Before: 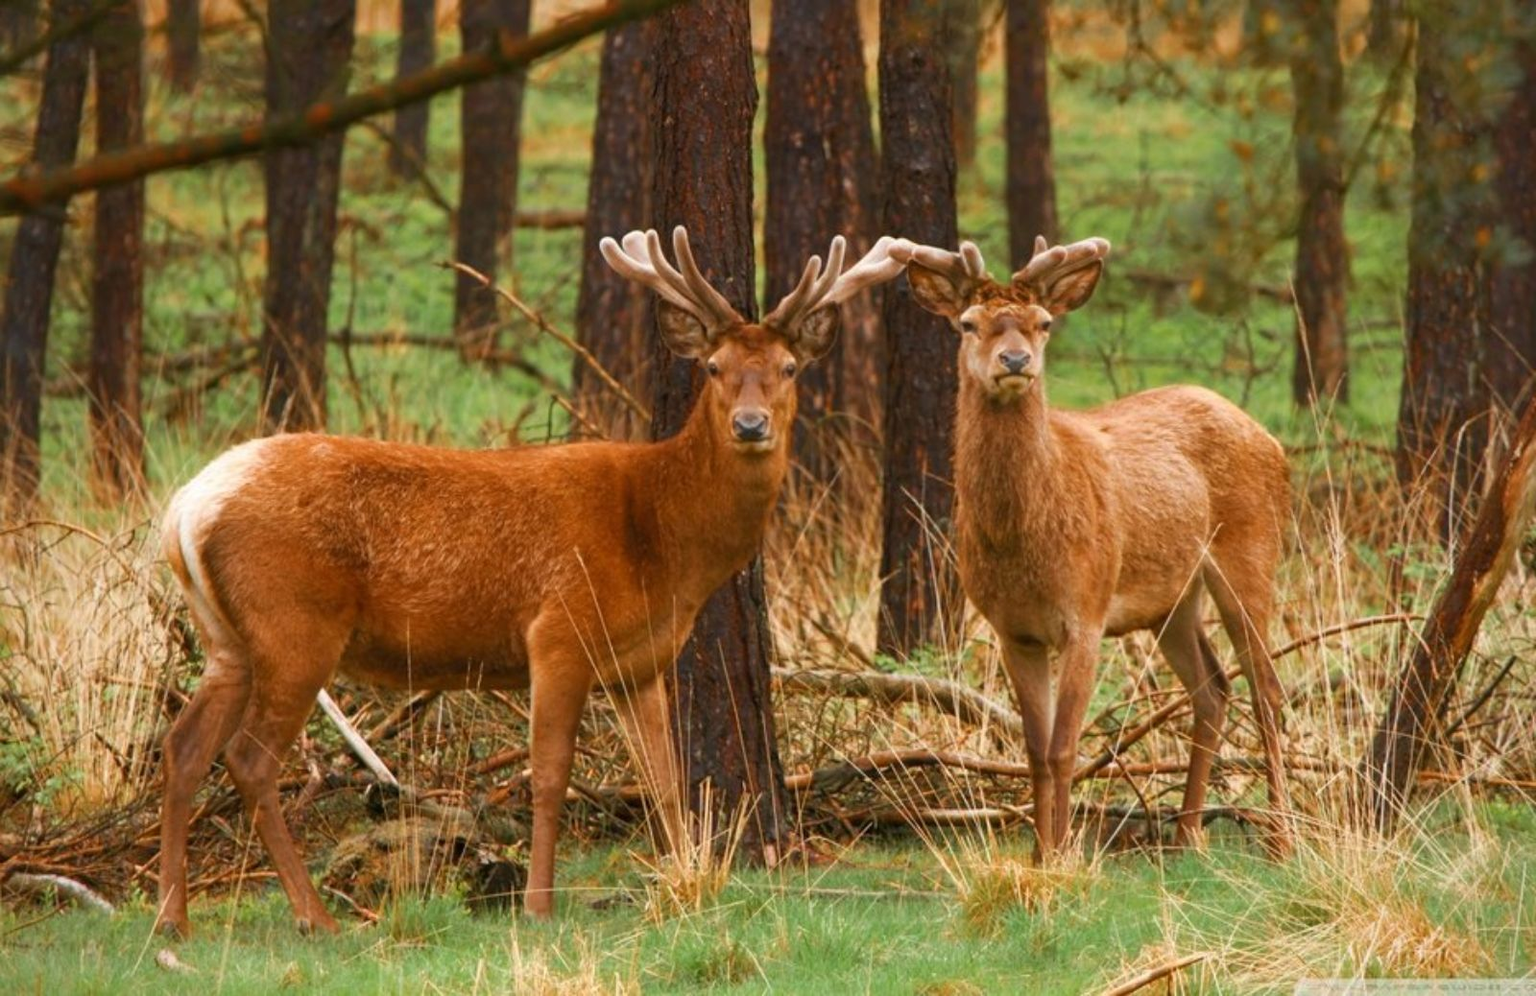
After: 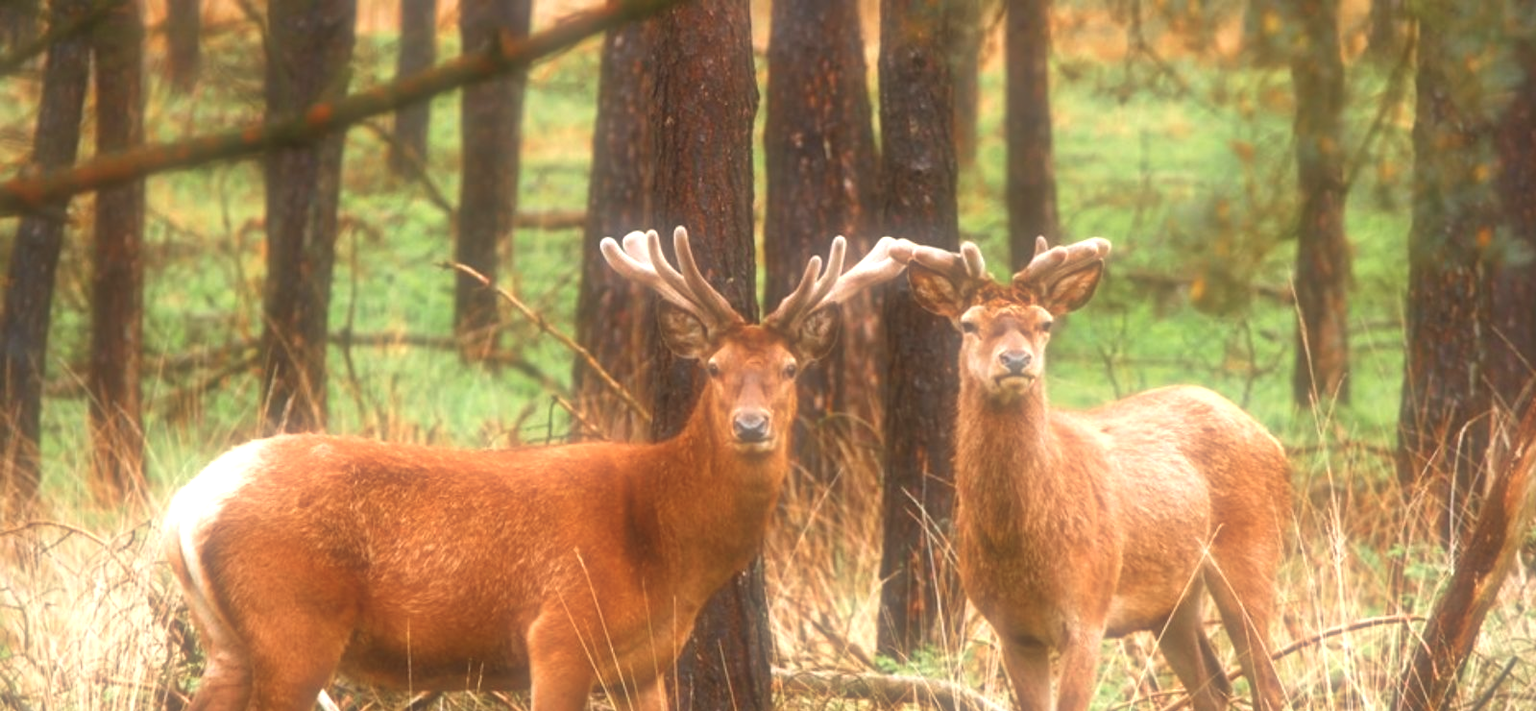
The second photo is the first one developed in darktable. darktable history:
soften: size 60.24%, saturation 65.46%, brightness 0.506 EV, mix 25.7%
exposure: black level correction 0, exposure 0.9 EV, compensate highlight preservation false
crop: bottom 28.576%
